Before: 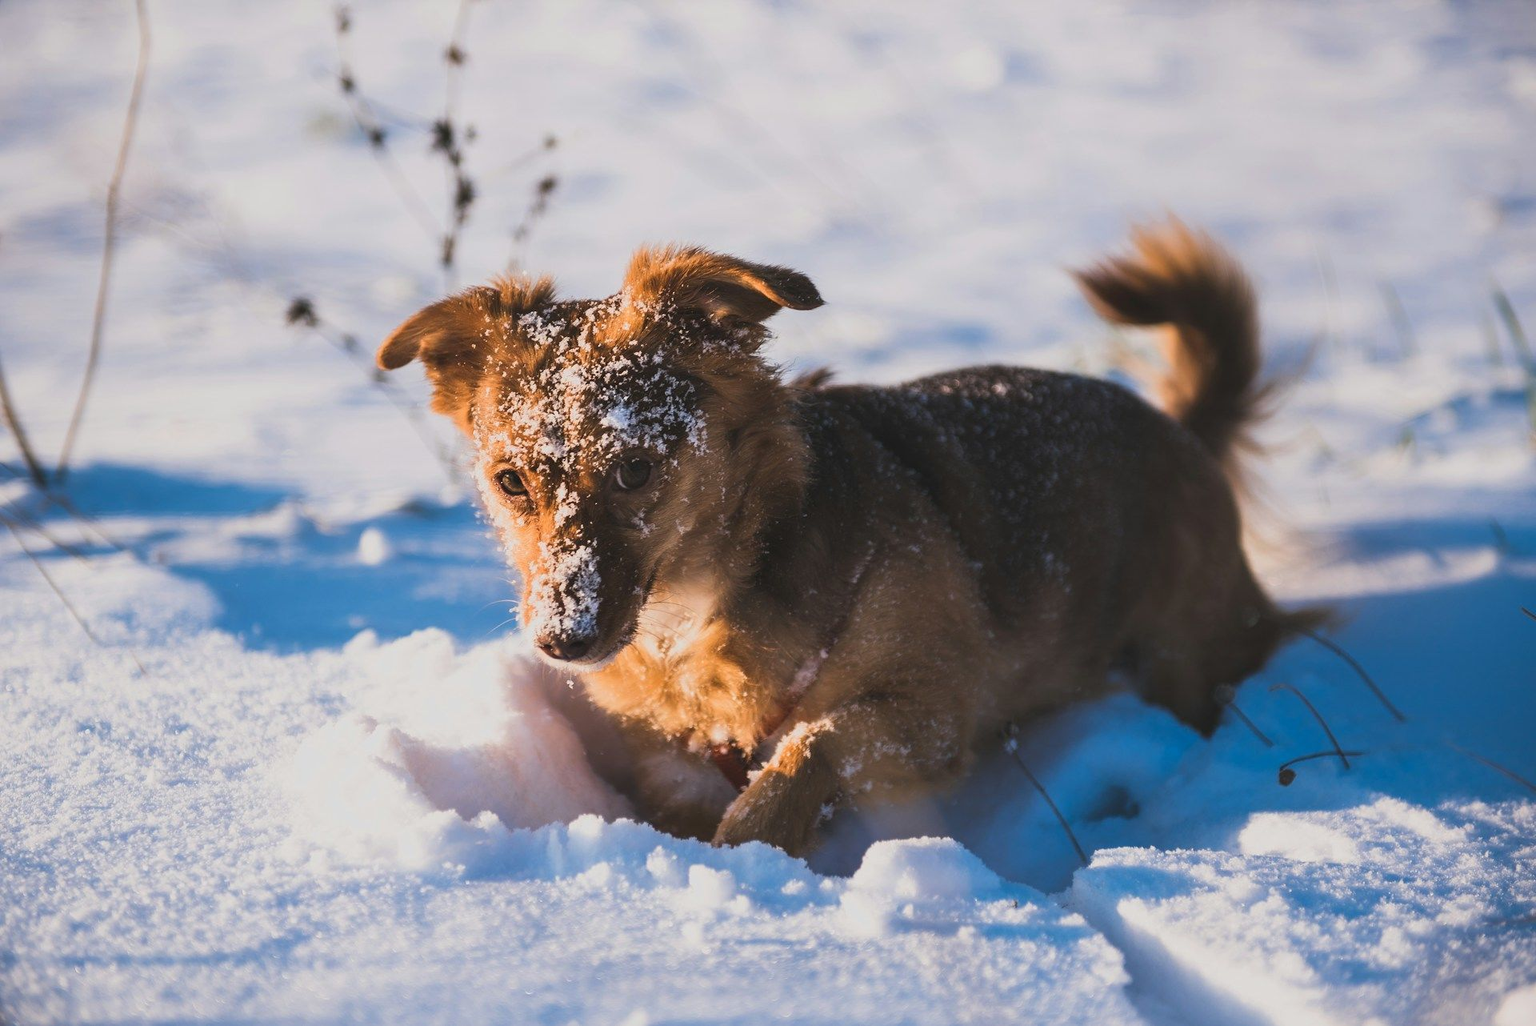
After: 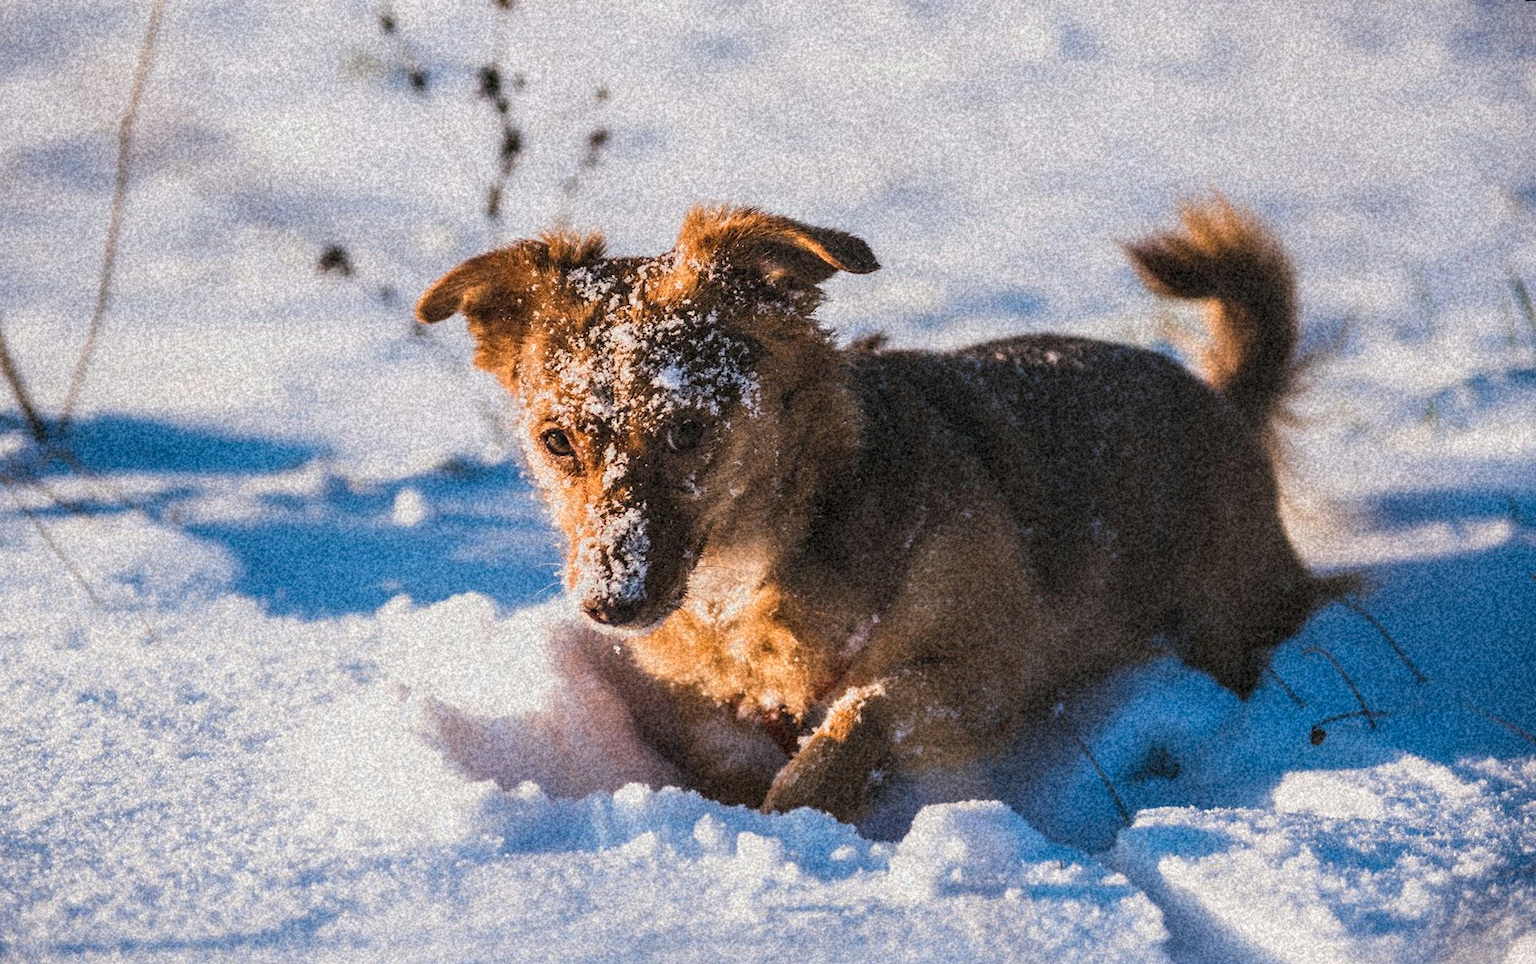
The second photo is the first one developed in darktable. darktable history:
rotate and perspective: rotation 0.679°, lens shift (horizontal) 0.136, crop left 0.009, crop right 0.991, crop top 0.078, crop bottom 0.95
grain: coarseness 46.9 ISO, strength 50.21%, mid-tones bias 0%
local contrast: detail 130%
